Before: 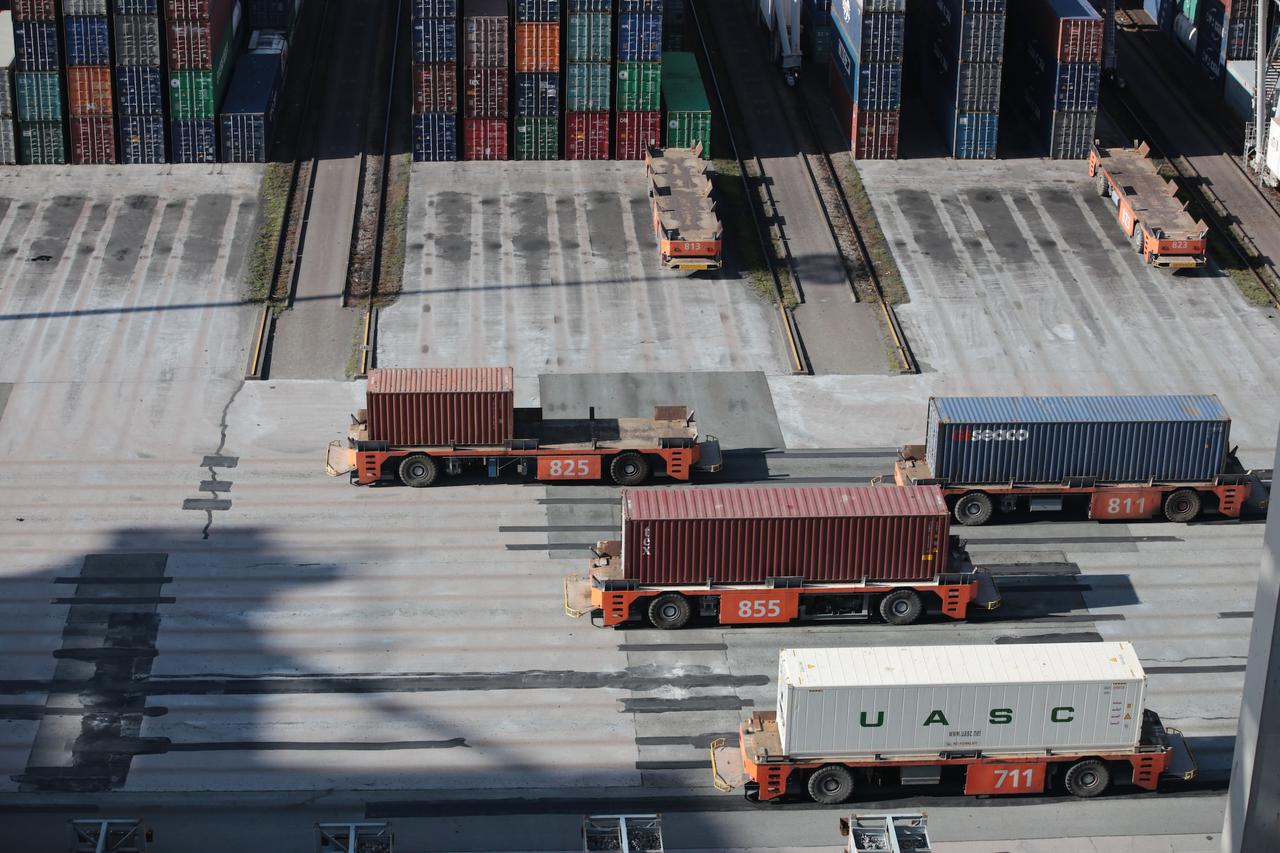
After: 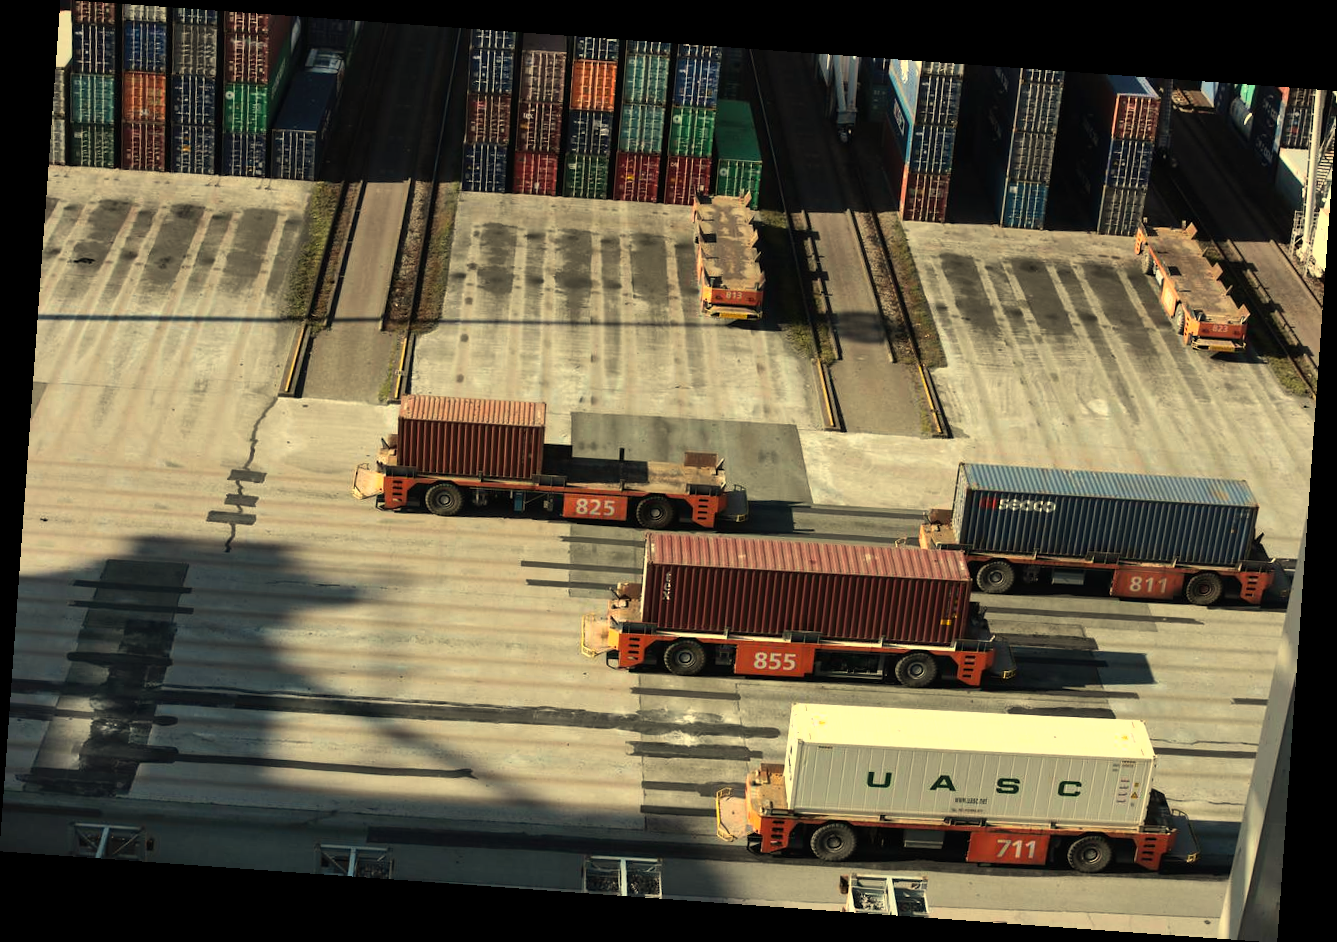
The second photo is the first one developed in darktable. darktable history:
shadows and highlights: radius 108.52, shadows 40.68, highlights -72.88, low approximation 0.01, soften with gaussian
rotate and perspective: rotation 4.1°, automatic cropping off
color balance rgb: perceptual brilliance grading › highlights 14.29%, perceptual brilliance grading › mid-tones -5.92%, perceptual brilliance grading › shadows -26.83%, global vibrance 31.18%
white balance: red 1.08, blue 0.791
